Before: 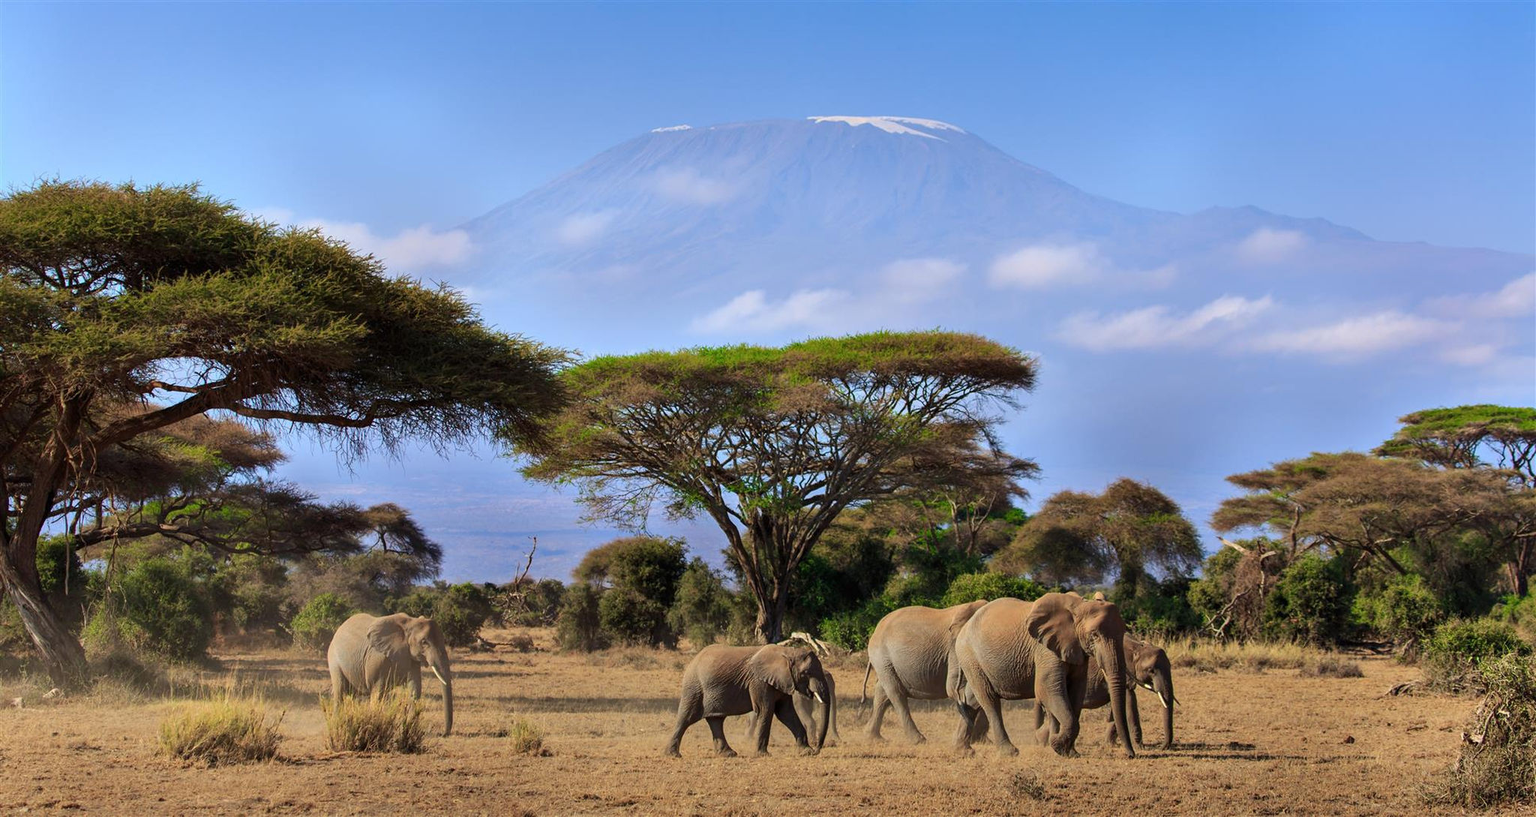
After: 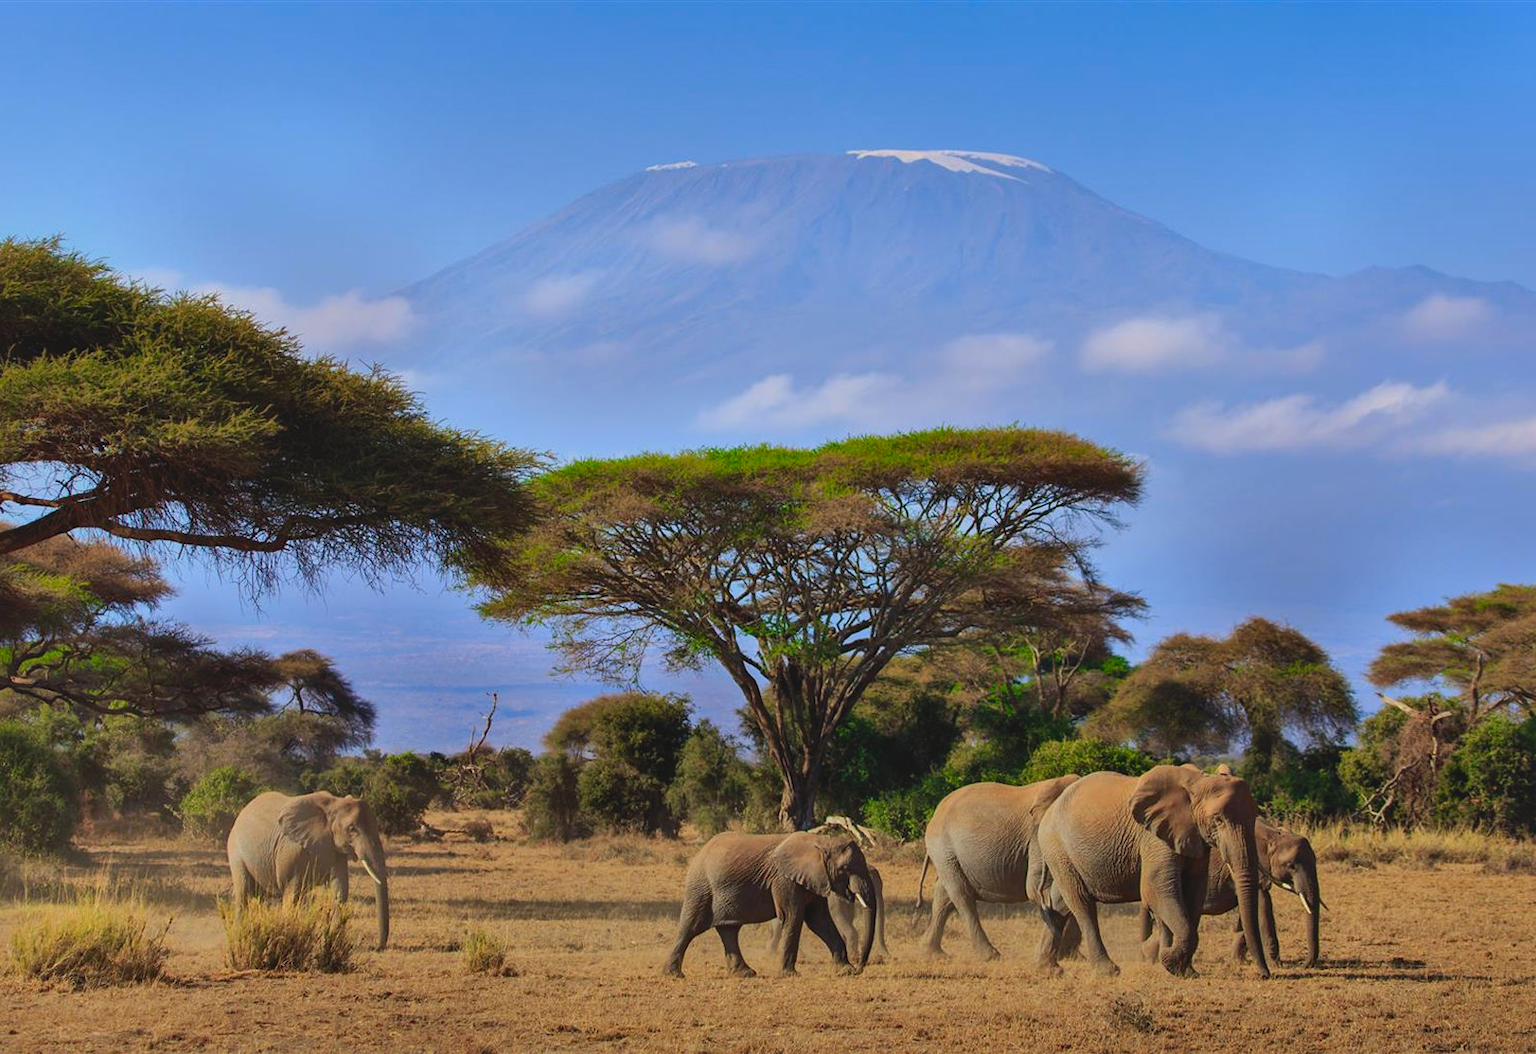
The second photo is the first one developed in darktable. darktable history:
local contrast: mode bilateral grid, contrast 20, coarseness 50, detail 132%, midtone range 0.2
exposure: exposure -0.242 EV, compensate highlight preservation false
contrast brightness saturation: contrast -0.19, saturation 0.19
crop: left 9.88%, right 12.664%
